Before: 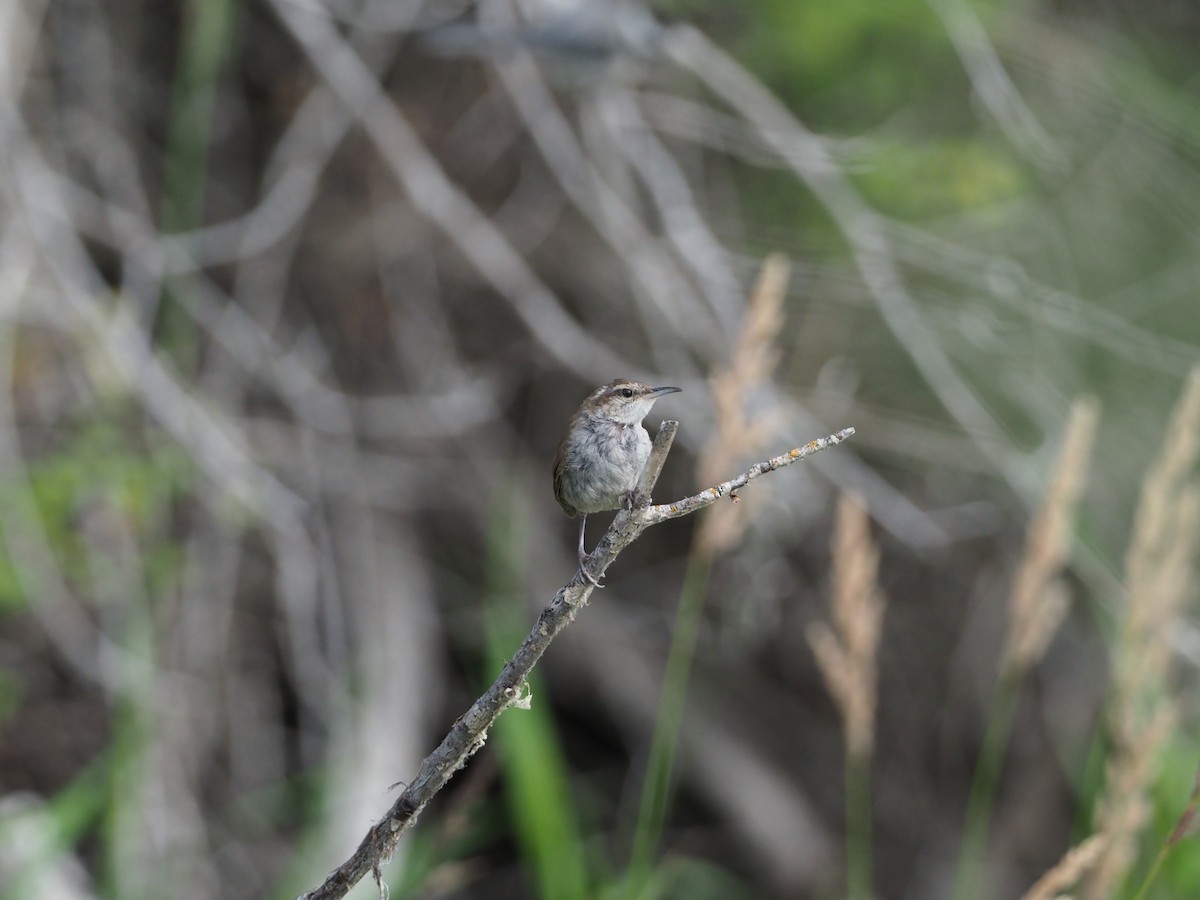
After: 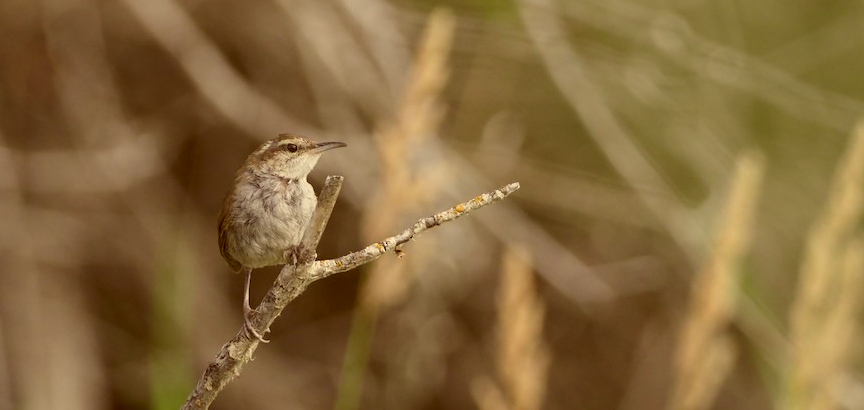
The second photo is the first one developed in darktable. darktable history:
crop and rotate: left 27.923%, top 27.253%, bottom 27.138%
color correction: highlights a* 1, highlights b* 24.71, shadows a* 16.32, shadows b* 24.98
